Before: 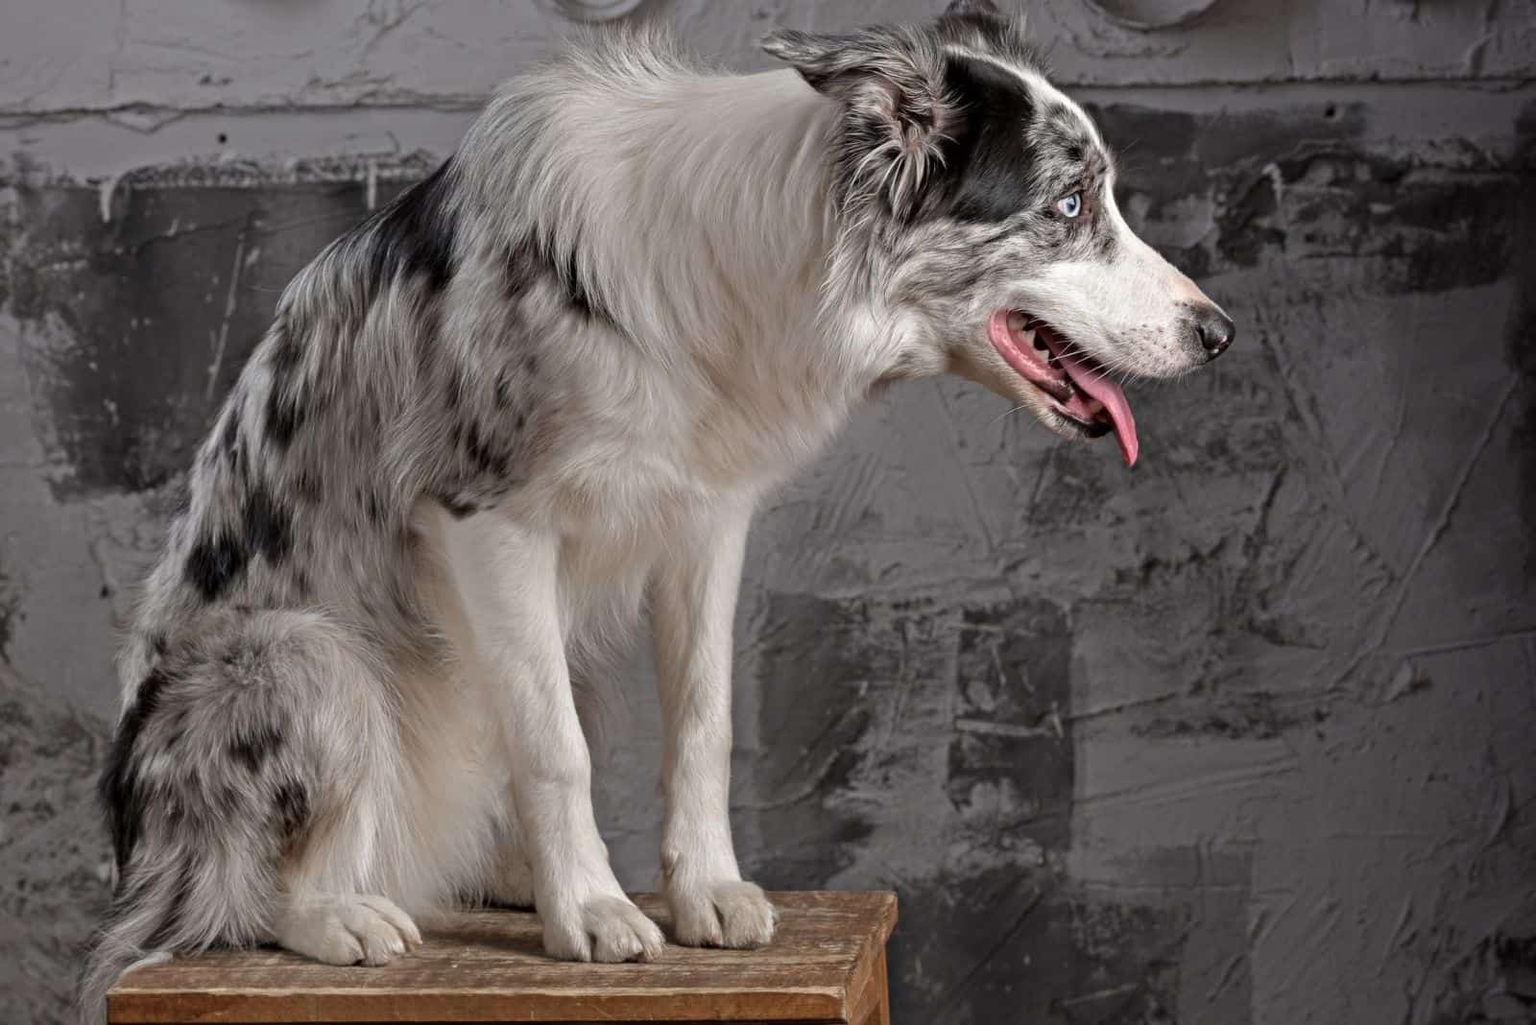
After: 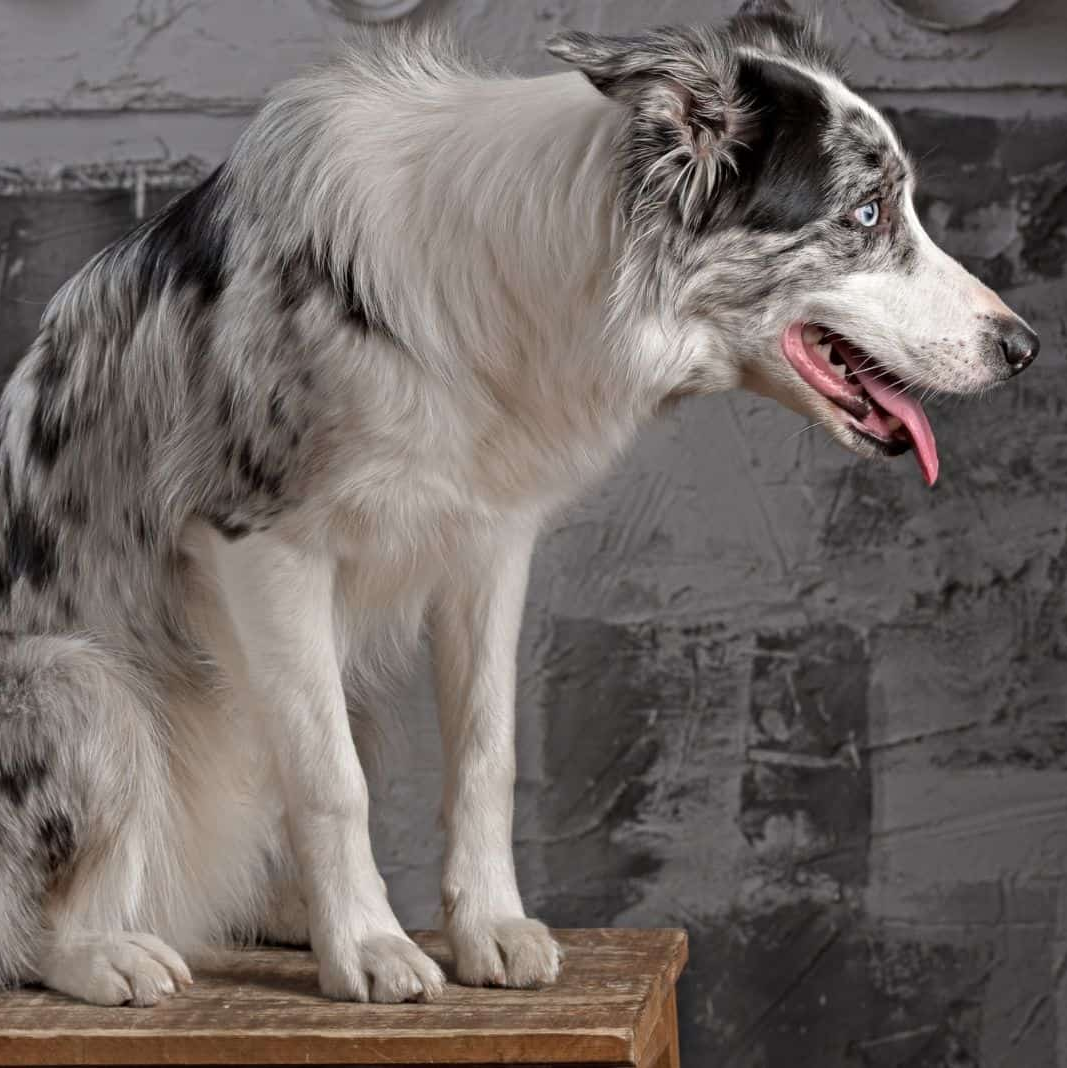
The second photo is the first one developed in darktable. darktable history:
base curve: preserve colors none
crop and rotate: left 15.446%, right 17.836%
